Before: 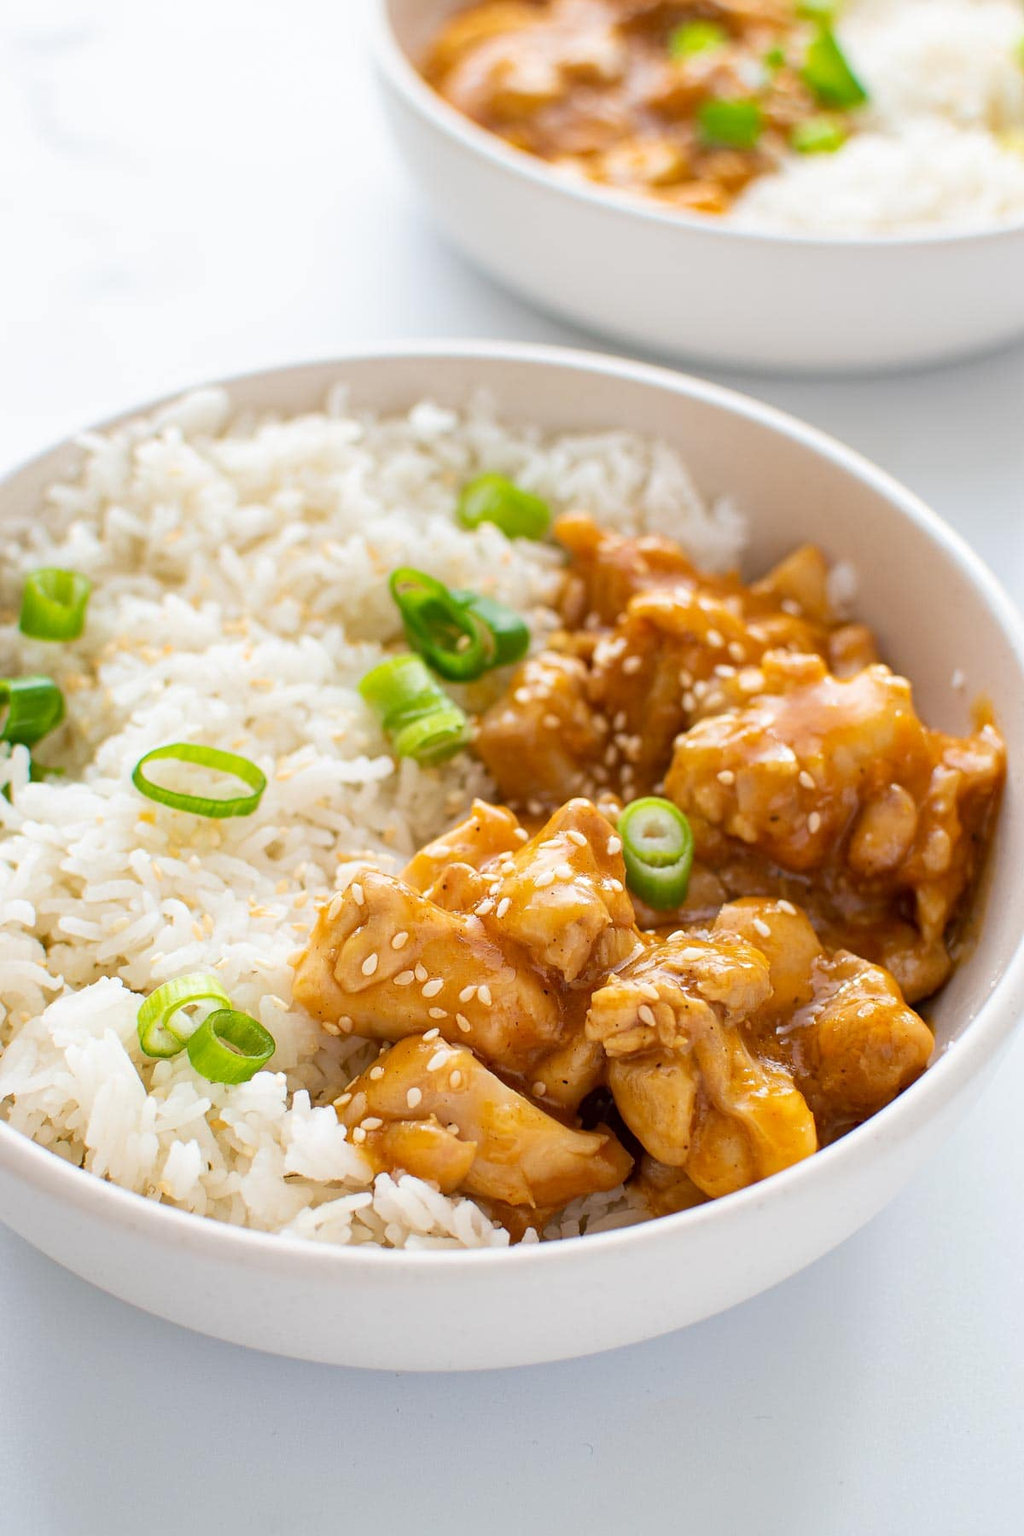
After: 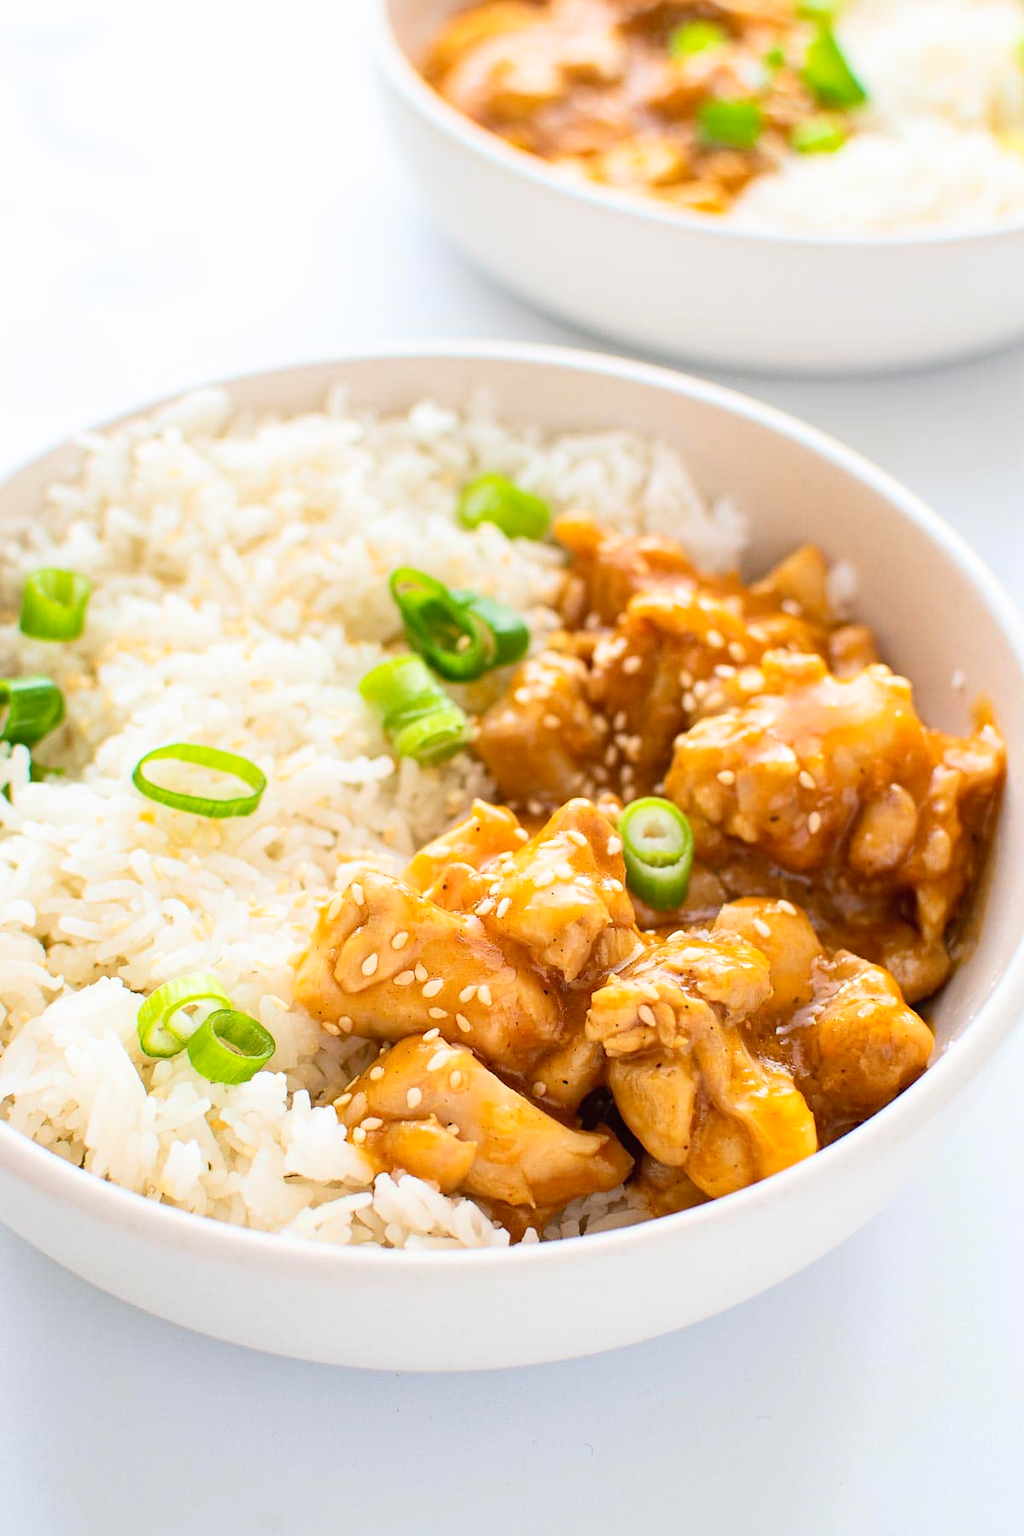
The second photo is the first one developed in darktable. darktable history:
contrast brightness saturation: contrast 0.197, brightness 0.148, saturation 0.137
